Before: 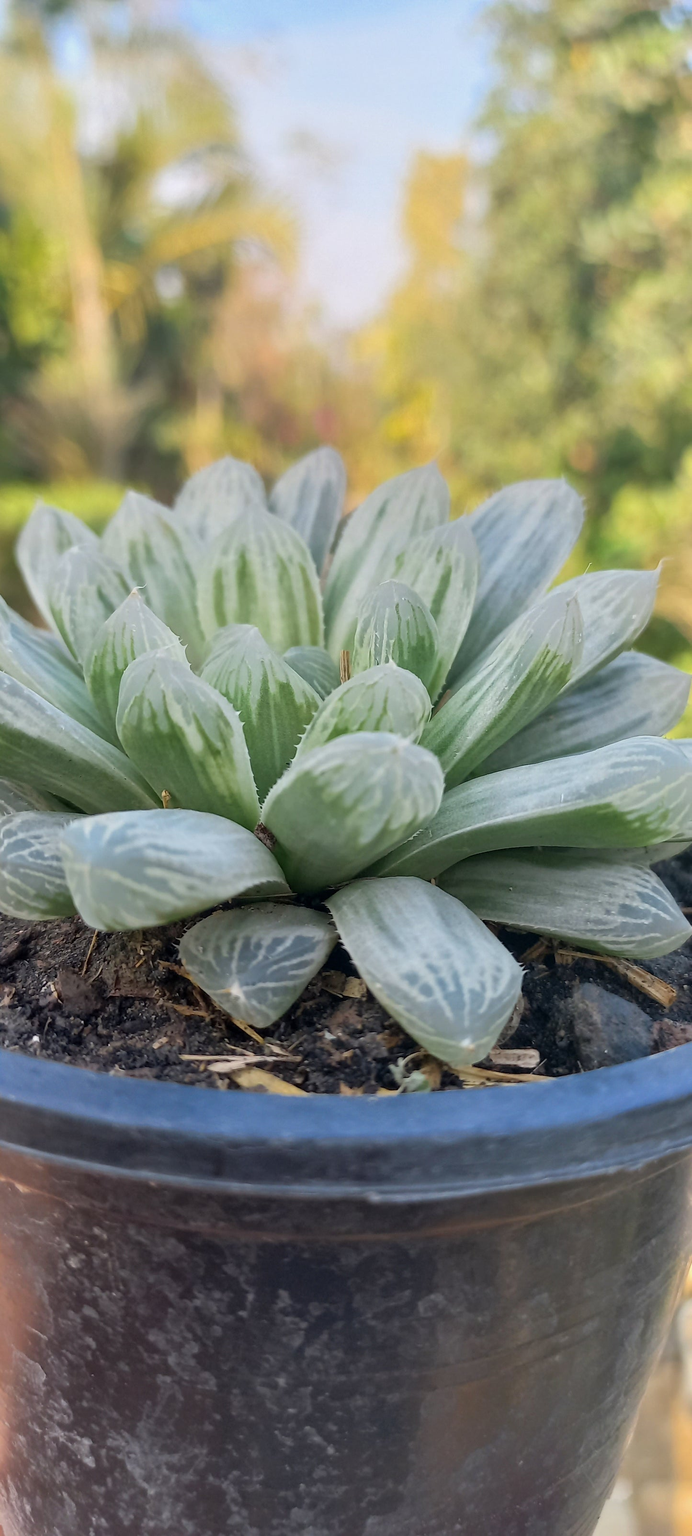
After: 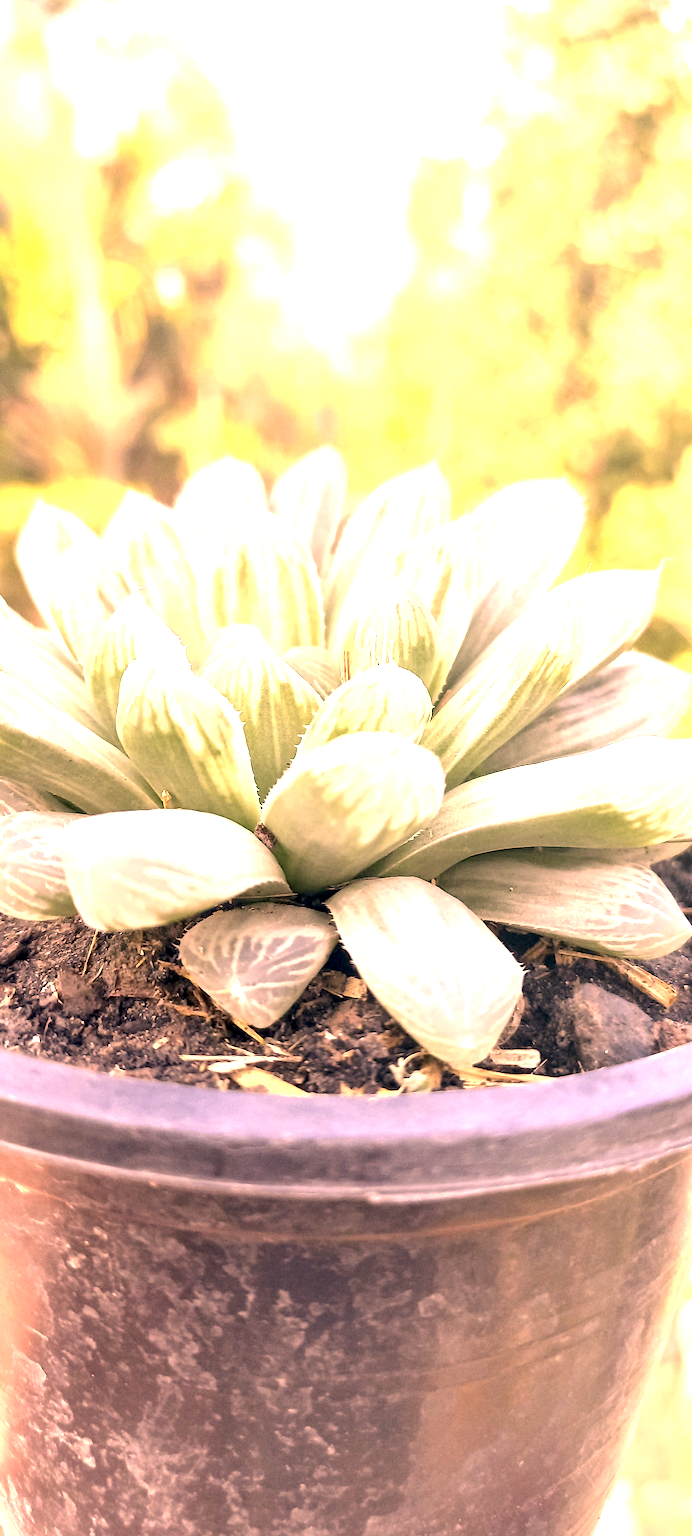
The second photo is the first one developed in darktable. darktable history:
grain: coarseness 0.47 ISO
color correction: highlights a* 40, highlights b* 40, saturation 0.69
exposure: black level correction 0.001, exposure 2 EV, compensate highlight preservation false
